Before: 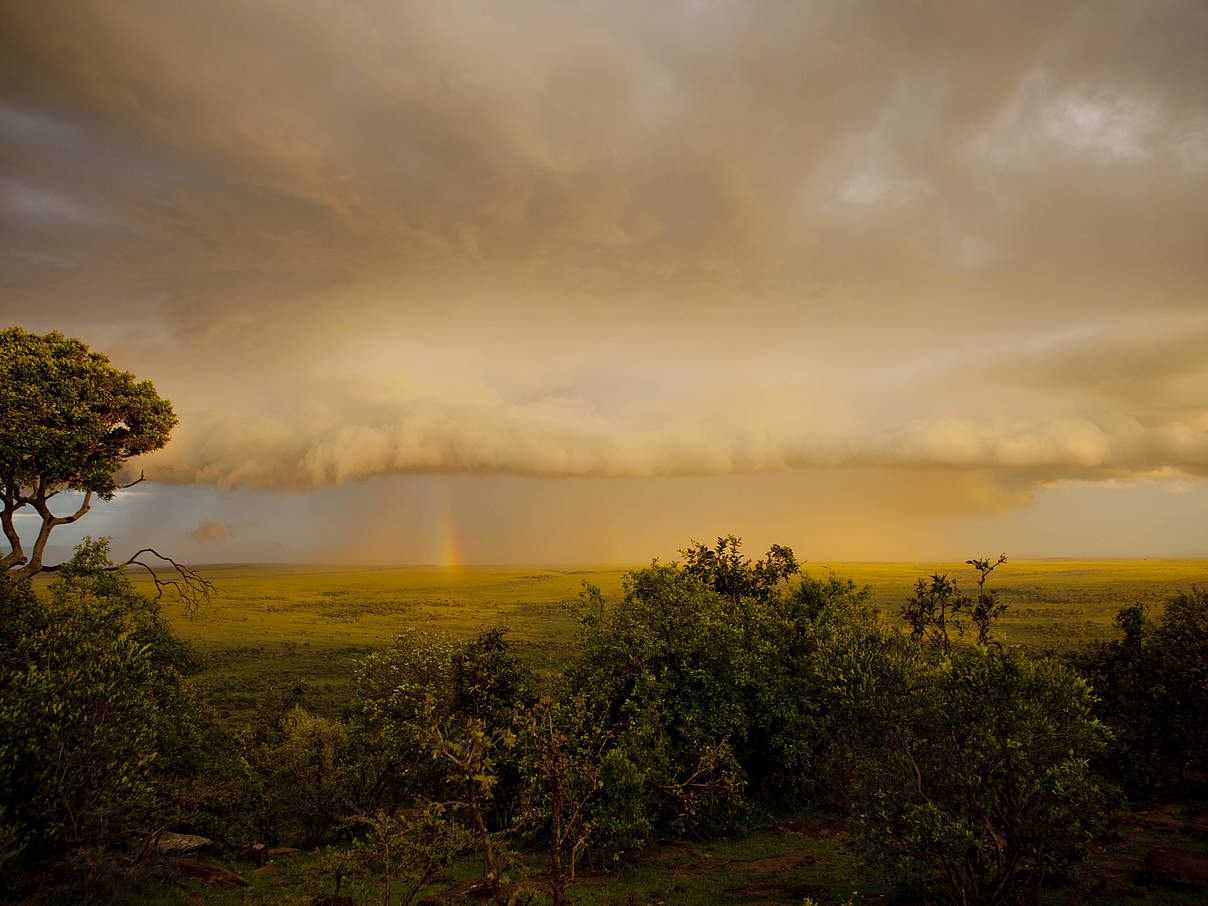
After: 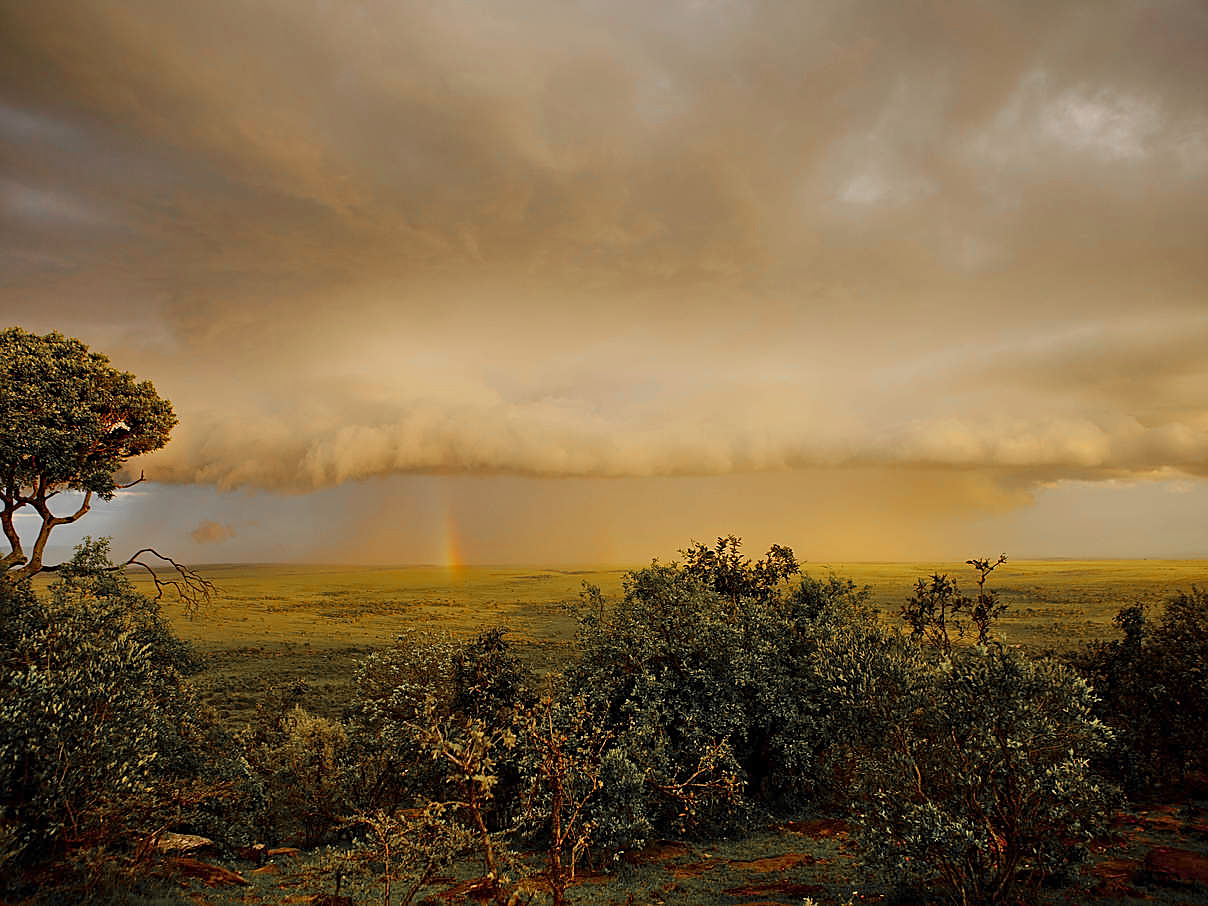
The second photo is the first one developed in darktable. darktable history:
color zones: curves: ch1 [(0, 0.679) (0.143, 0.647) (0.286, 0.261) (0.378, -0.011) (0.571, 0.396) (0.714, 0.399) (0.857, 0.406) (1, 0.679)]
sharpen: on, module defaults
shadows and highlights: shadows 52.37, highlights -28.62, soften with gaussian
